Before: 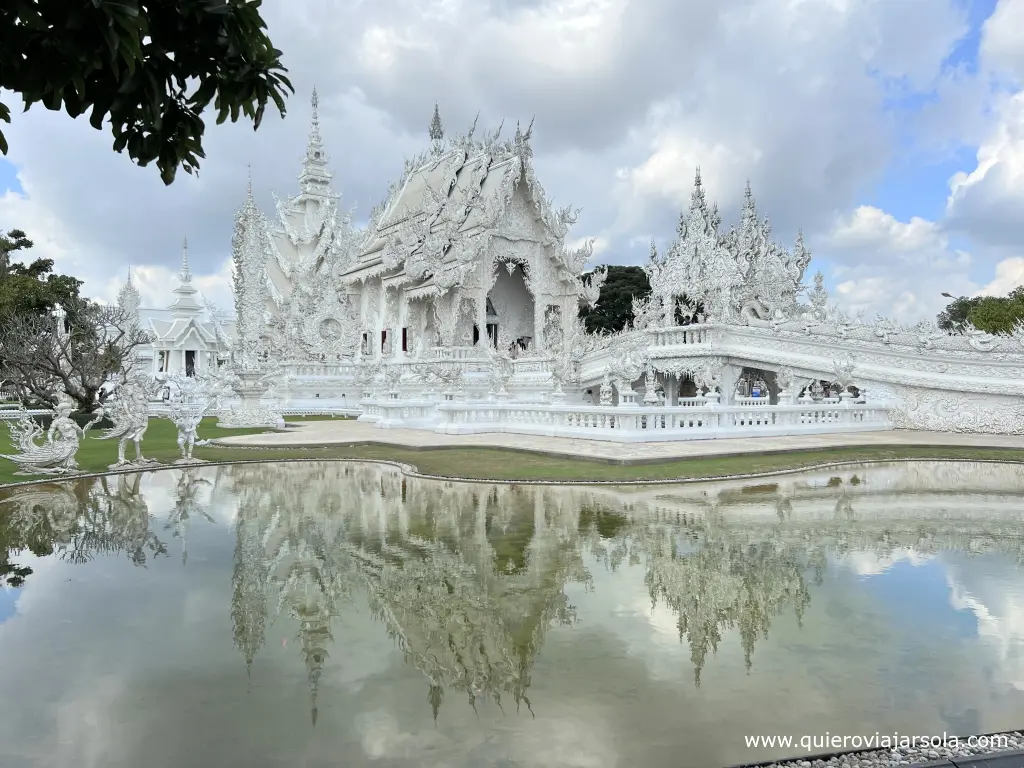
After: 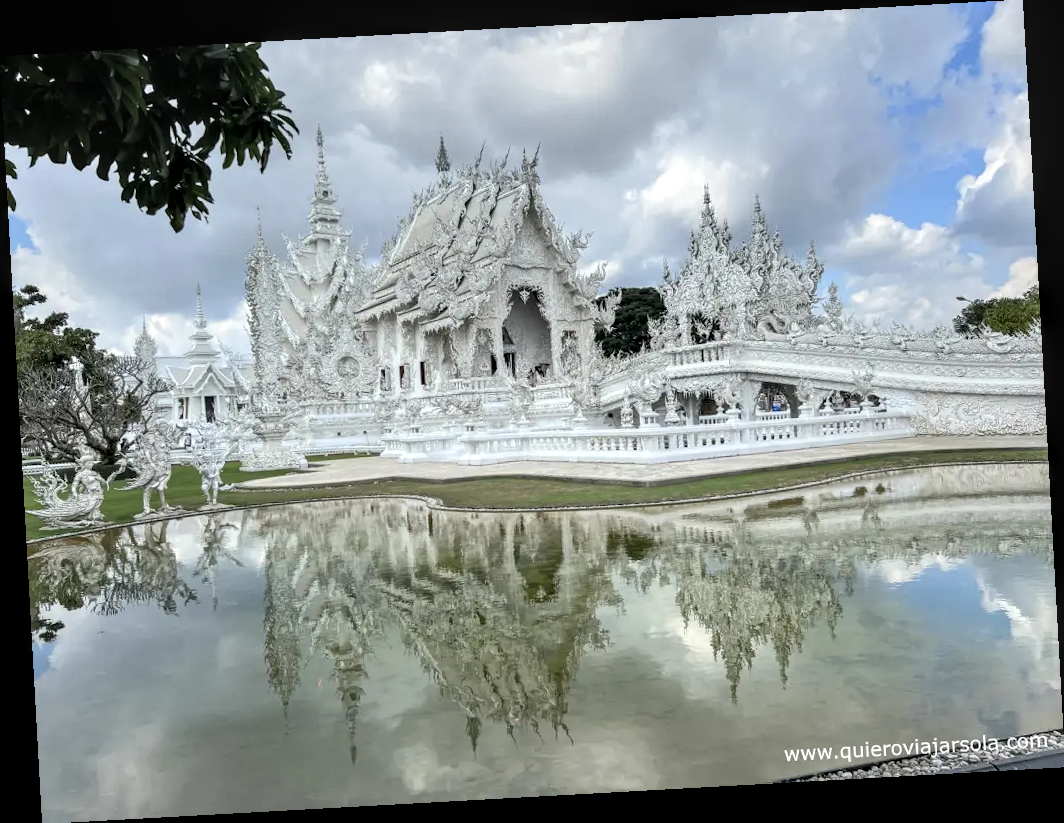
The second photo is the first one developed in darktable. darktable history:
rotate and perspective: rotation -3.18°, automatic cropping off
local contrast: detail 150%
